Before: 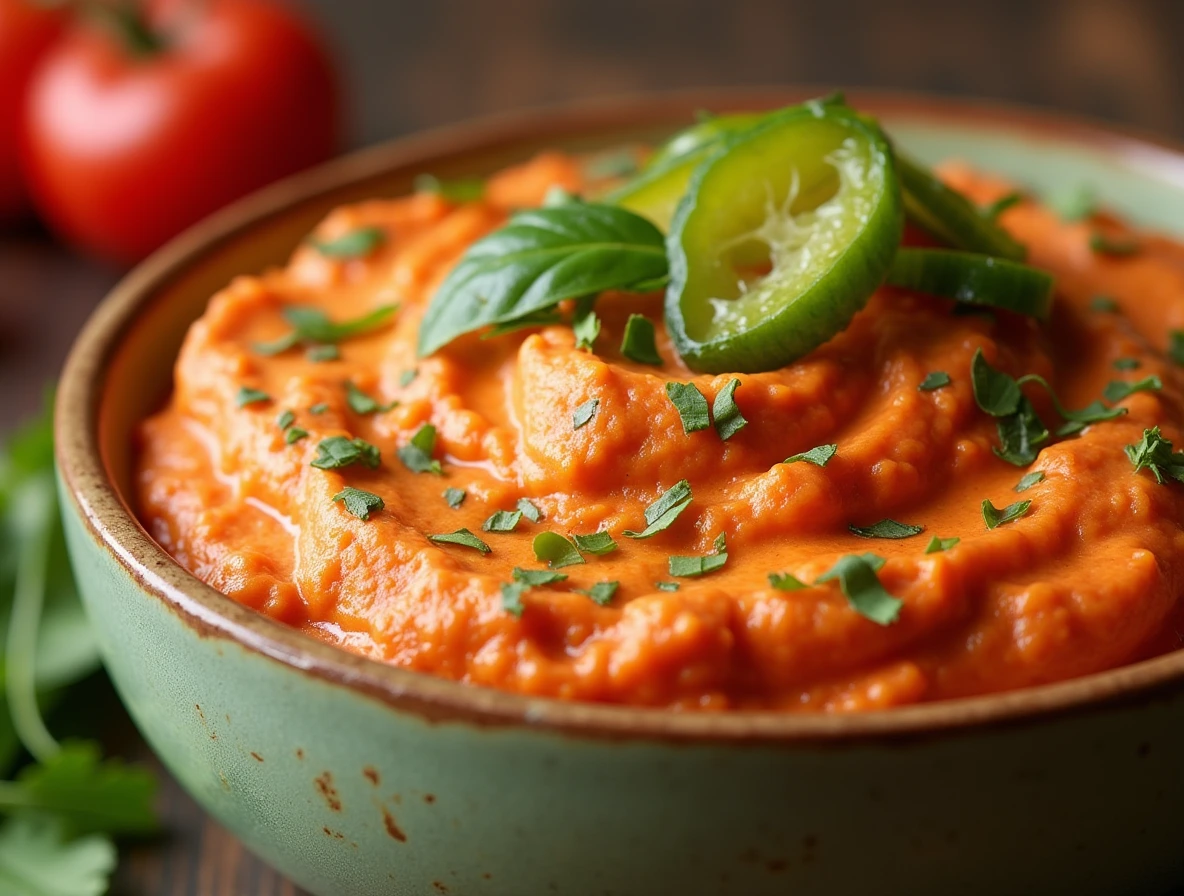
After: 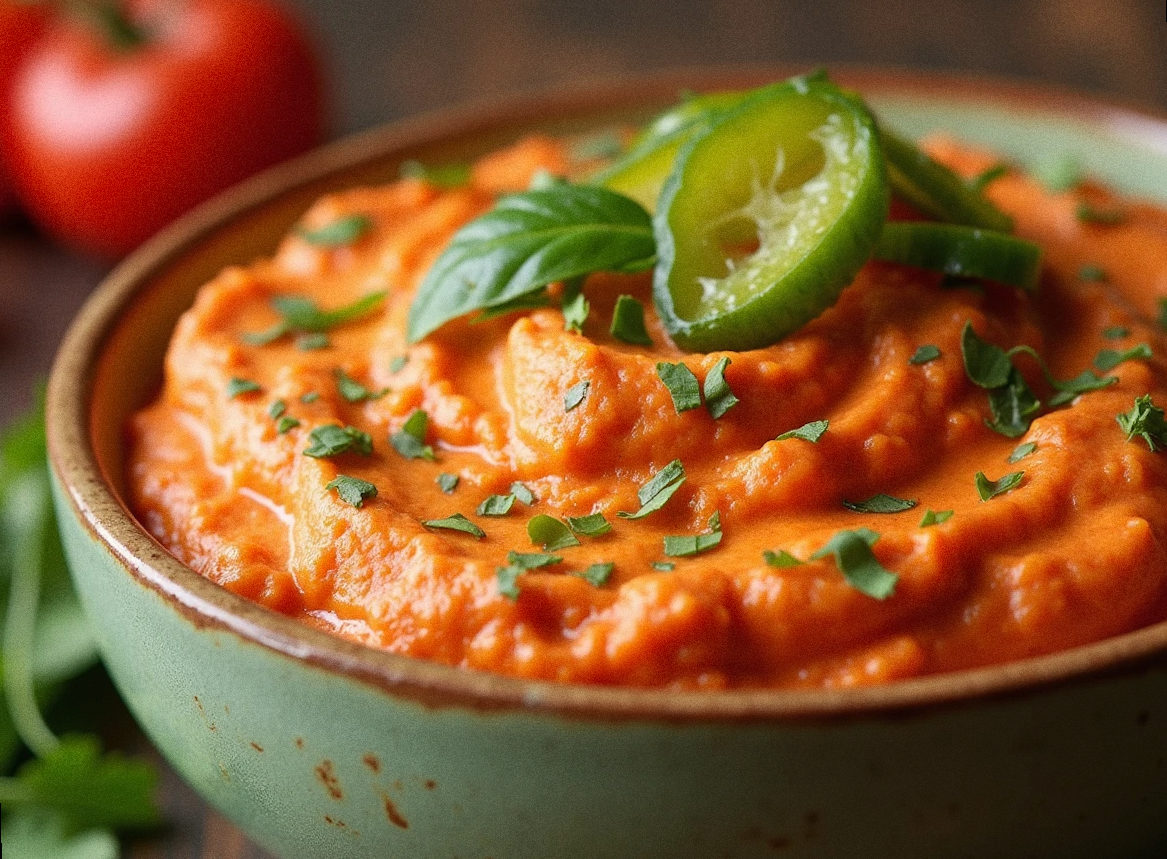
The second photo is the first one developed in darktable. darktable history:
grain: on, module defaults
rotate and perspective: rotation -1.42°, crop left 0.016, crop right 0.984, crop top 0.035, crop bottom 0.965
shadows and highlights: shadows 25, highlights -25
